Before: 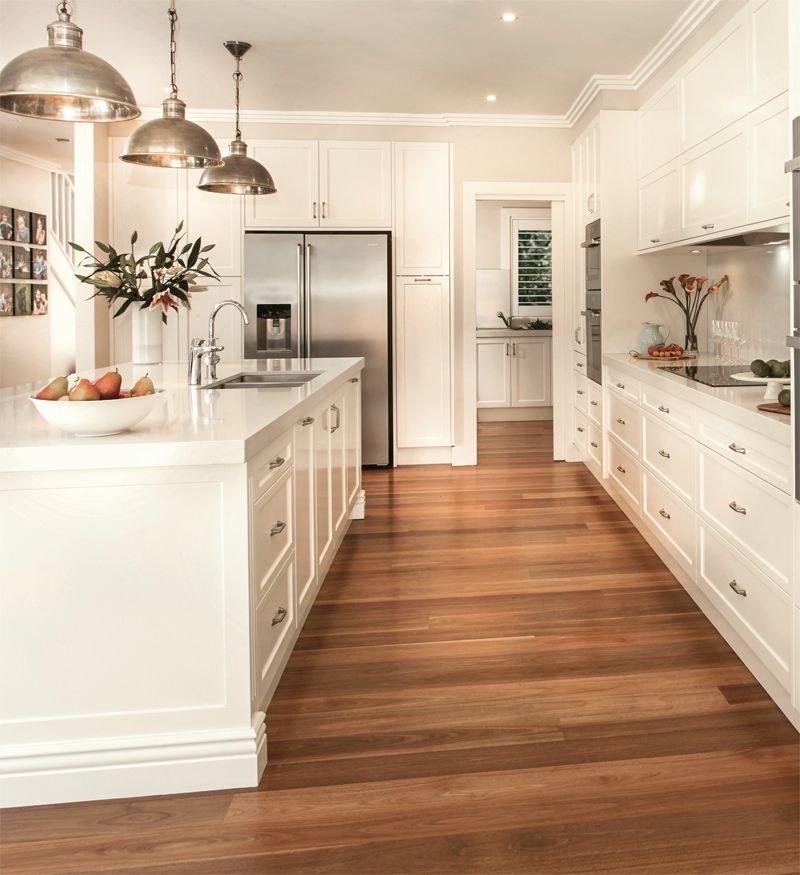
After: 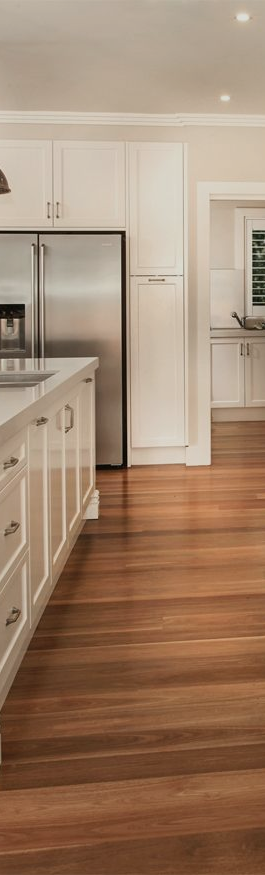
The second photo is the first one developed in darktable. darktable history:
base curve: curves: ch0 [(0, 0) (0.283, 0.295) (1, 1)], preserve colors none
crop: left 33.351%, right 33.412%
exposure: exposure -0.486 EV, compensate exposure bias true, compensate highlight preservation false
